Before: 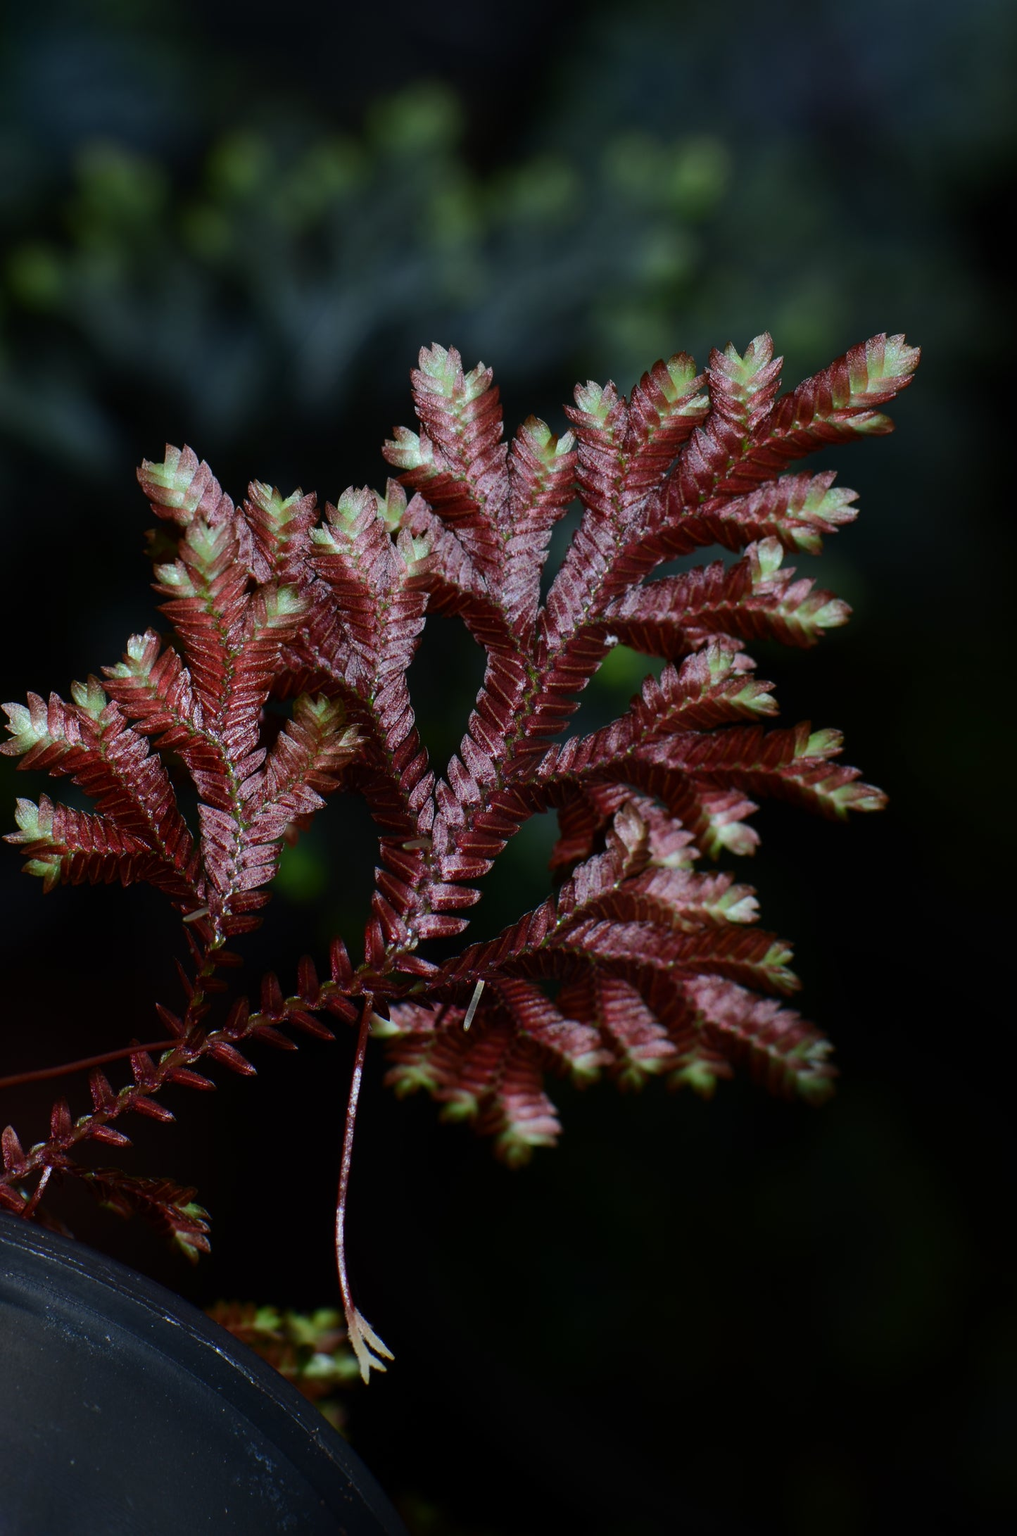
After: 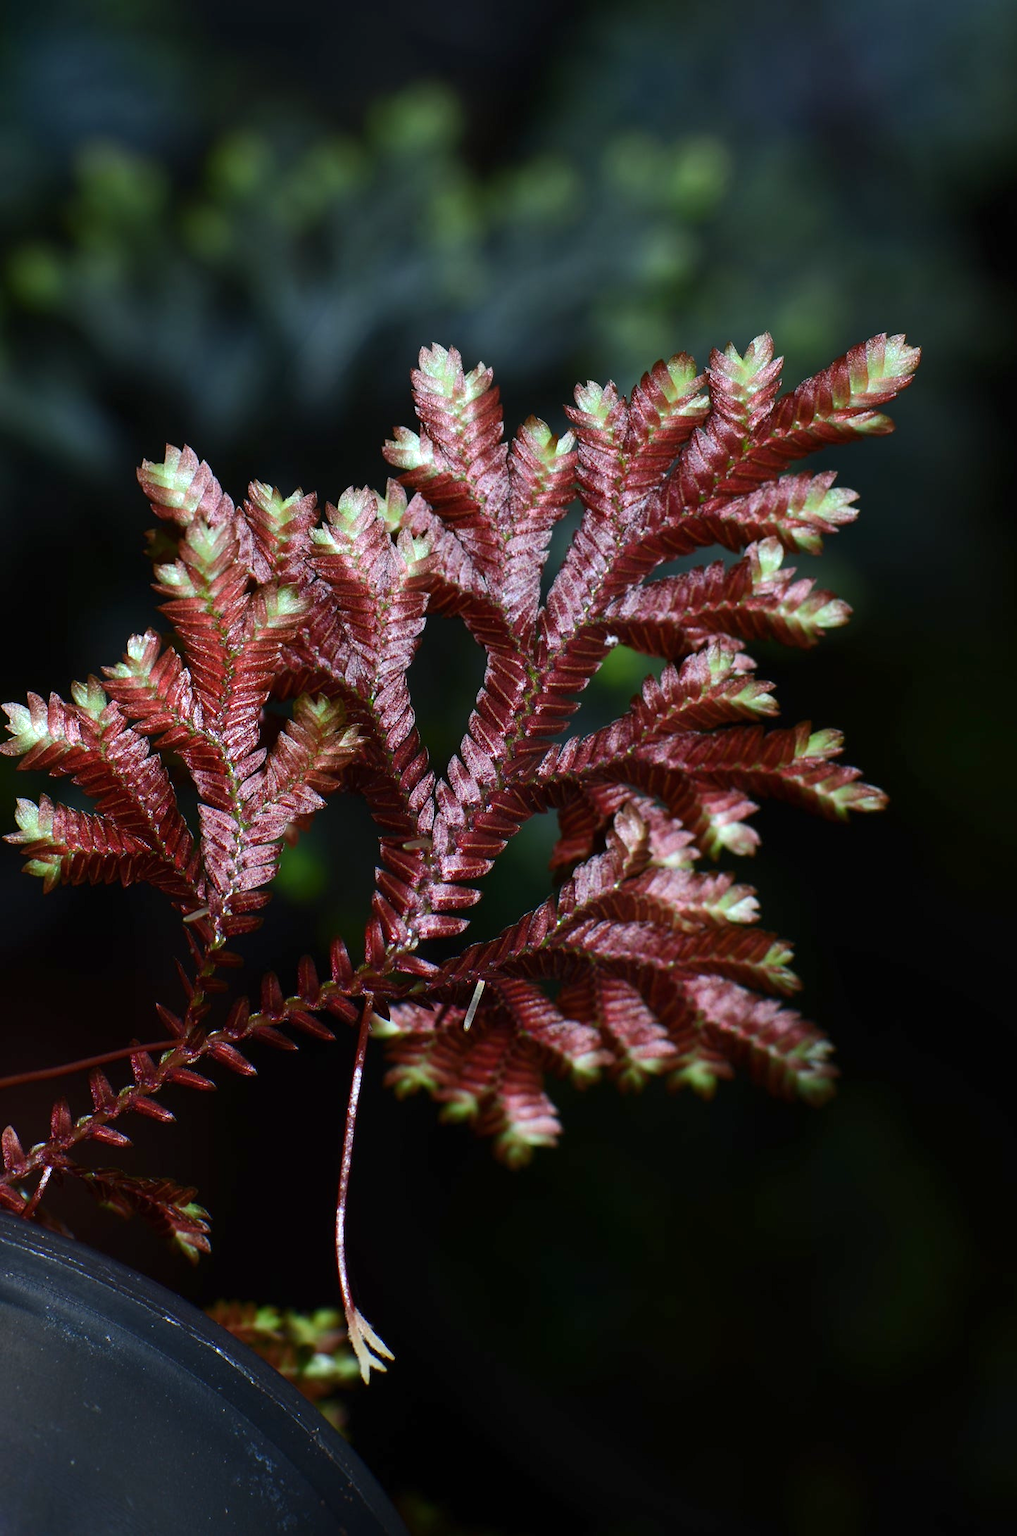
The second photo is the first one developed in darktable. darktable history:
exposure: black level correction 0, exposure 0.7 EV, compensate exposure bias true, compensate highlight preservation false
color balance rgb: global vibrance 6.81%, saturation formula JzAzBz (2021)
